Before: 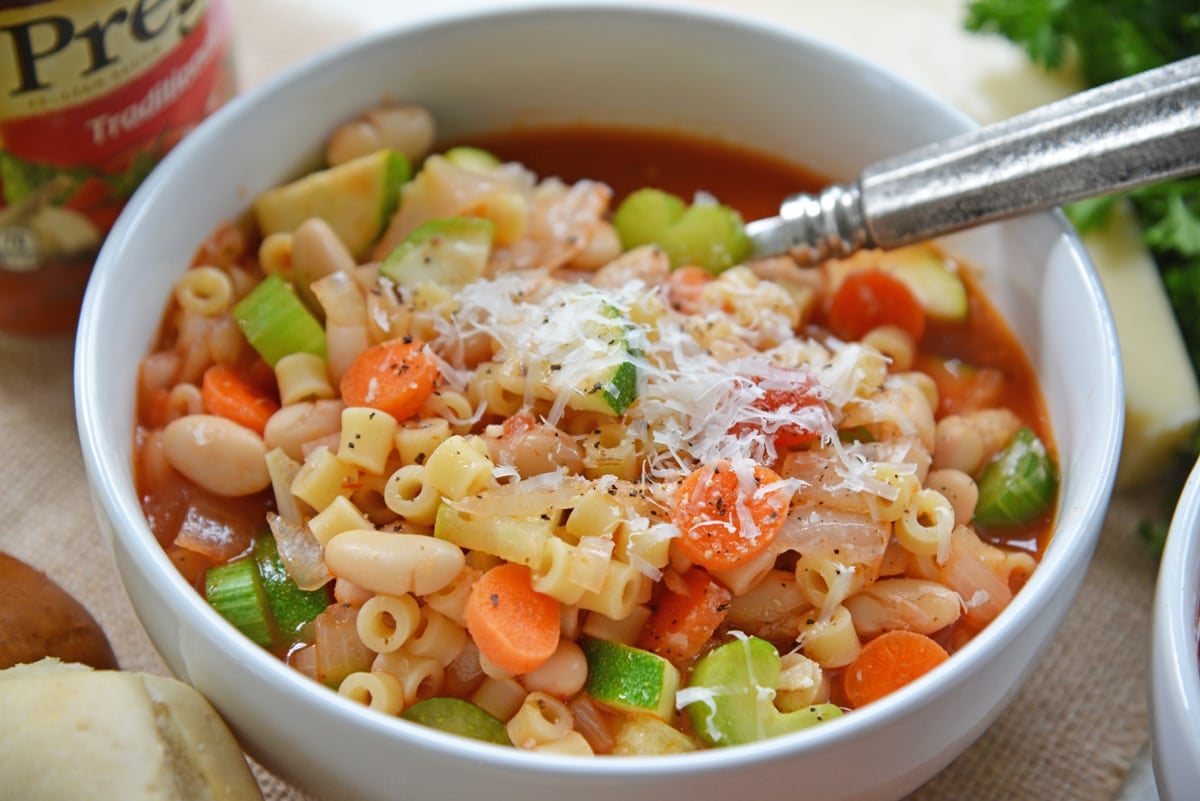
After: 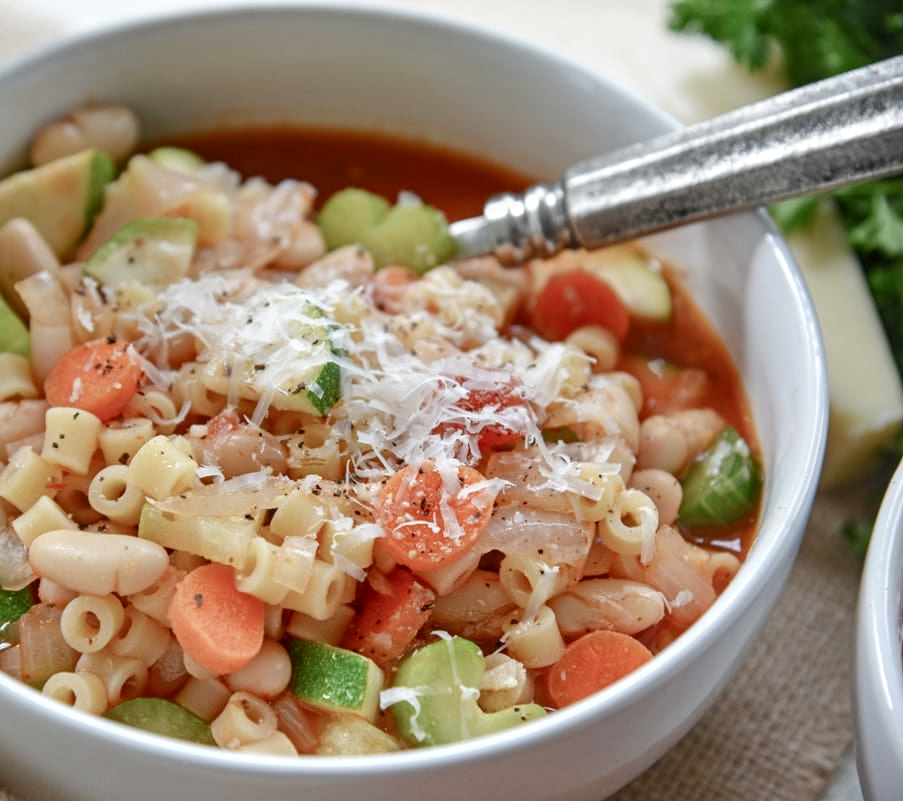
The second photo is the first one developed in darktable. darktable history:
crop and rotate: left 24.744%
color balance rgb: linear chroma grading › shadows -1.845%, linear chroma grading › highlights -14.515%, linear chroma grading › global chroma -9.659%, linear chroma grading › mid-tones -10.284%, perceptual saturation grading › global saturation 0.298%, perceptual saturation grading › highlights -15.784%, perceptual saturation grading › shadows 25.953%
local contrast: on, module defaults
